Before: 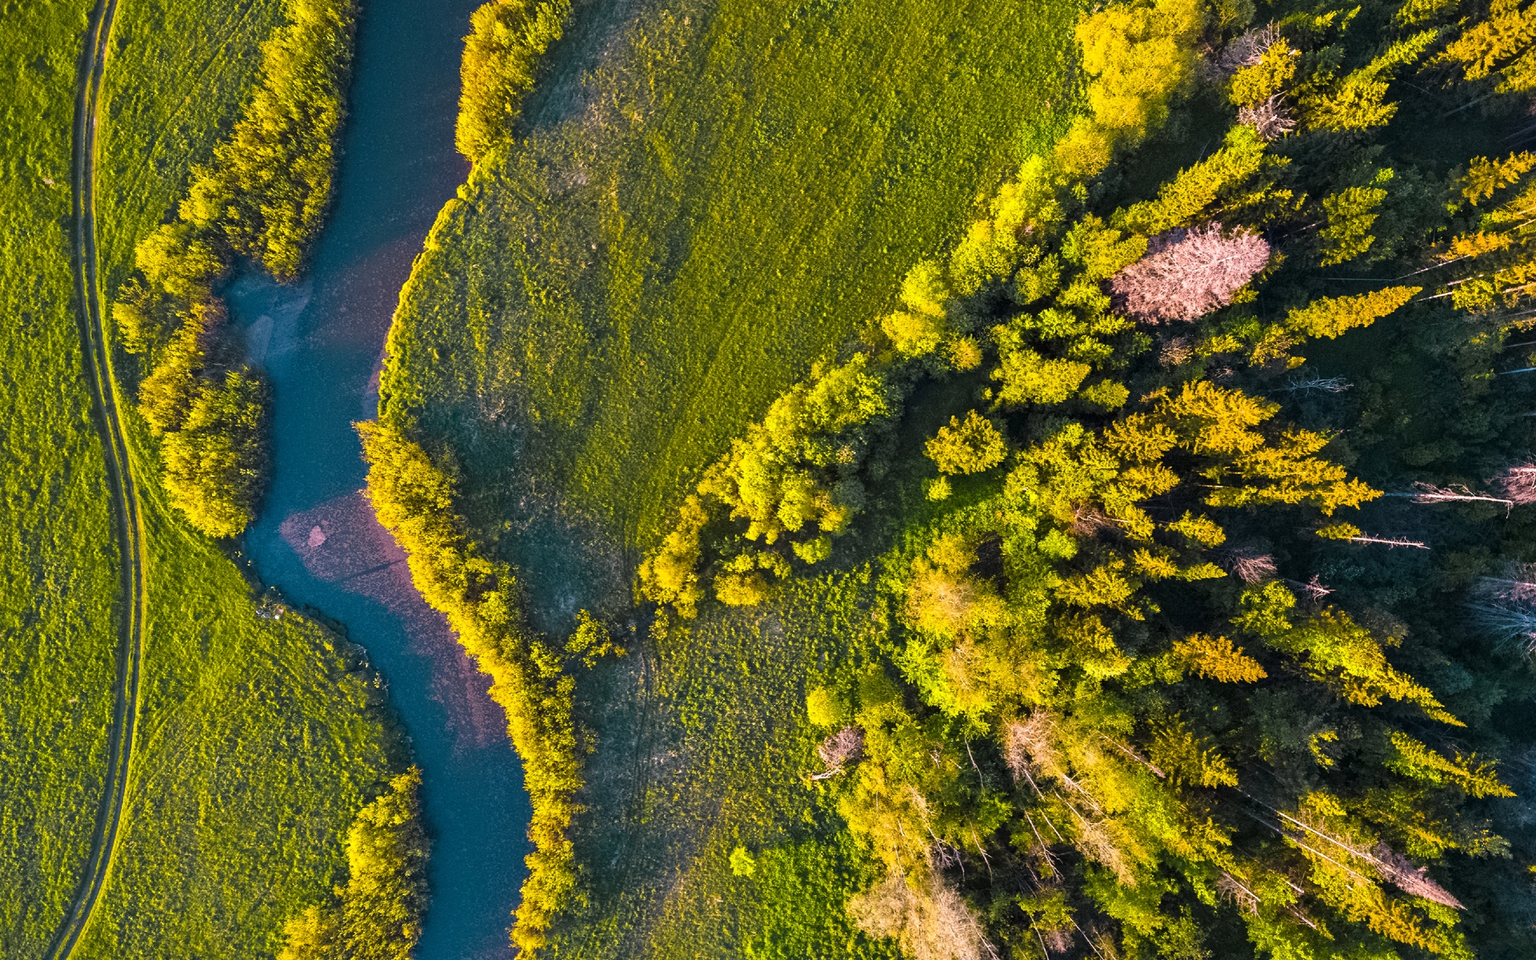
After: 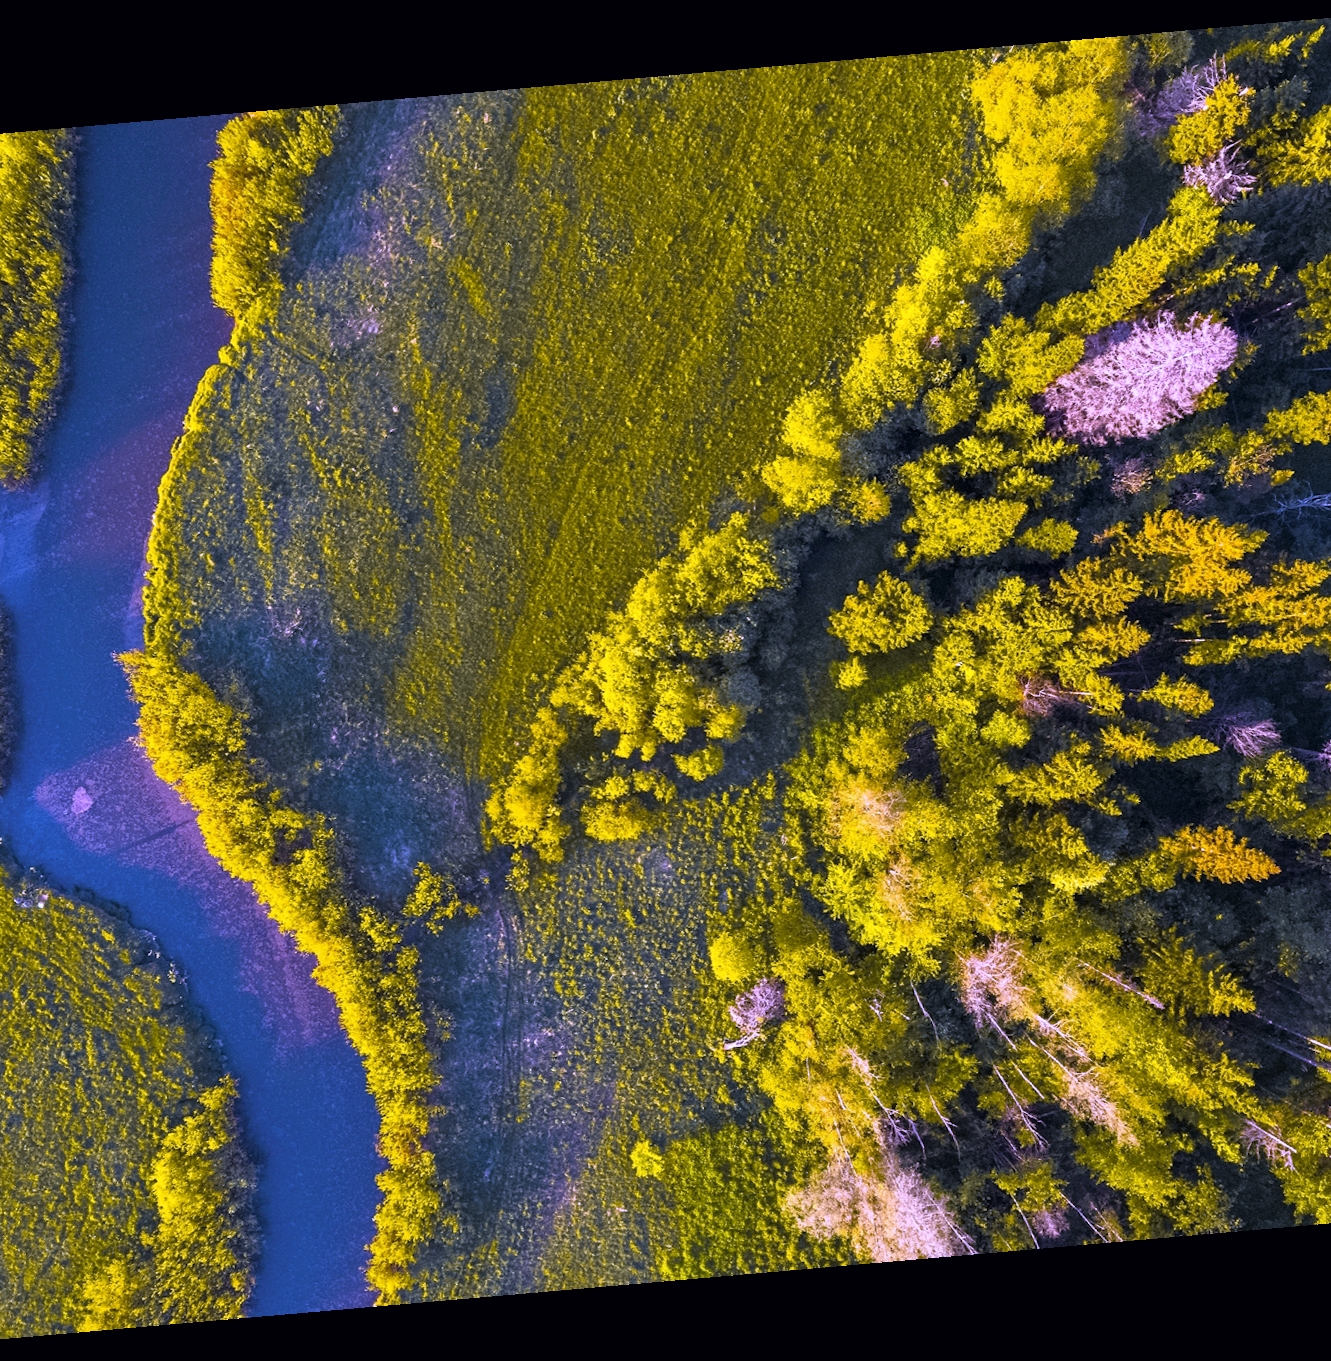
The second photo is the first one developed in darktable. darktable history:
crop and rotate: left 18.442%, right 15.508%
color balance: input saturation 99%
tone curve: curves: ch0 [(0, 0) (0.15, 0.17) (0.452, 0.437) (0.611, 0.588) (0.751, 0.749) (1, 1)]; ch1 [(0, 0) (0.325, 0.327) (0.412, 0.45) (0.453, 0.484) (0.5, 0.499) (0.541, 0.55) (0.617, 0.612) (0.695, 0.697) (1, 1)]; ch2 [(0, 0) (0.386, 0.397) (0.452, 0.459) (0.505, 0.498) (0.524, 0.547) (0.574, 0.566) (0.633, 0.641) (1, 1)], color space Lab, independent channels, preserve colors none
rotate and perspective: rotation -4.98°, automatic cropping off
white balance: red 0.98, blue 1.61
